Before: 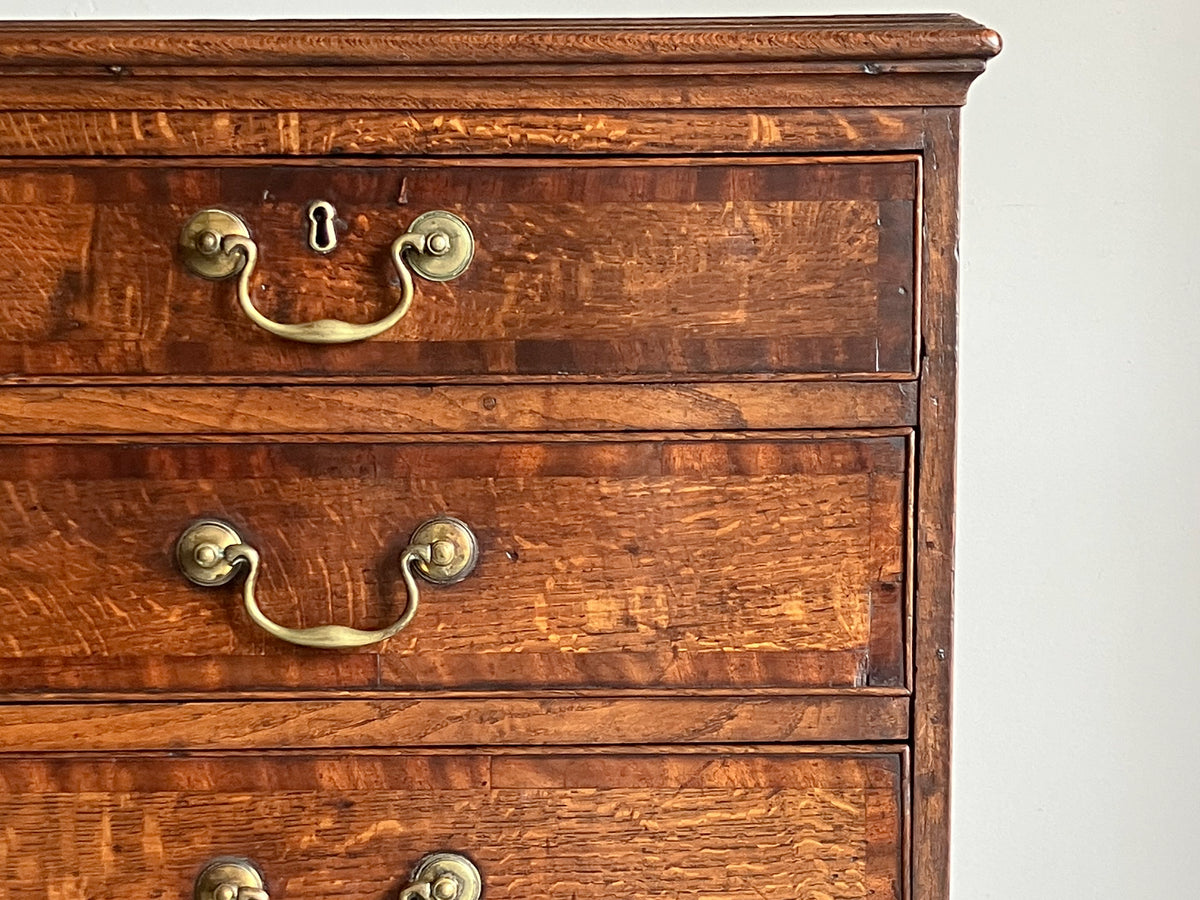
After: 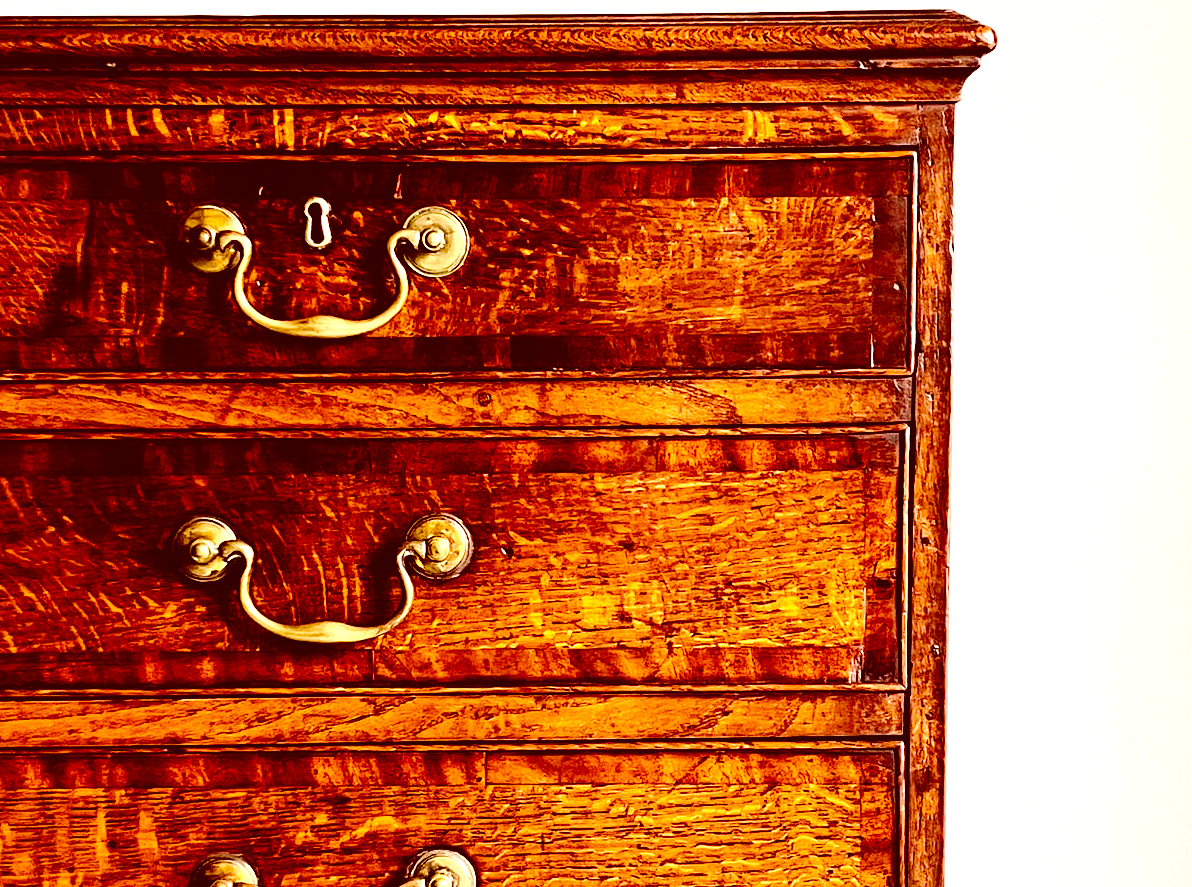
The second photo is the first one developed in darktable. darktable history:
color balance rgb: linear chroma grading › global chroma 22.92%, perceptual saturation grading › global saturation 19.333%, perceptual brilliance grading › highlights 20.13%, perceptual brilliance grading › mid-tones 20.705%, perceptual brilliance grading › shadows -20.824%
tone curve: curves: ch0 [(0, 0) (0.003, 0) (0.011, 0.001) (0.025, 0.003) (0.044, 0.005) (0.069, 0.012) (0.1, 0.023) (0.136, 0.039) (0.177, 0.088) (0.224, 0.15) (0.277, 0.24) (0.335, 0.337) (0.399, 0.437) (0.468, 0.535) (0.543, 0.629) (0.623, 0.71) (0.709, 0.782) (0.801, 0.856) (0.898, 0.94) (1, 1)], preserve colors none
crop: left 0.446%, top 0.543%, right 0.178%, bottom 0.893%
contrast brightness saturation: contrast 0.127, brightness -0.063, saturation 0.158
color correction: highlights a* 9.45, highlights b* 8.83, shadows a* 39.67, shadows b* 39.59, saturation 0.77
exposure: black level correction 0.017, exposure -0.006 EV, compensate exposure bias true, compensate highlight preservation false
